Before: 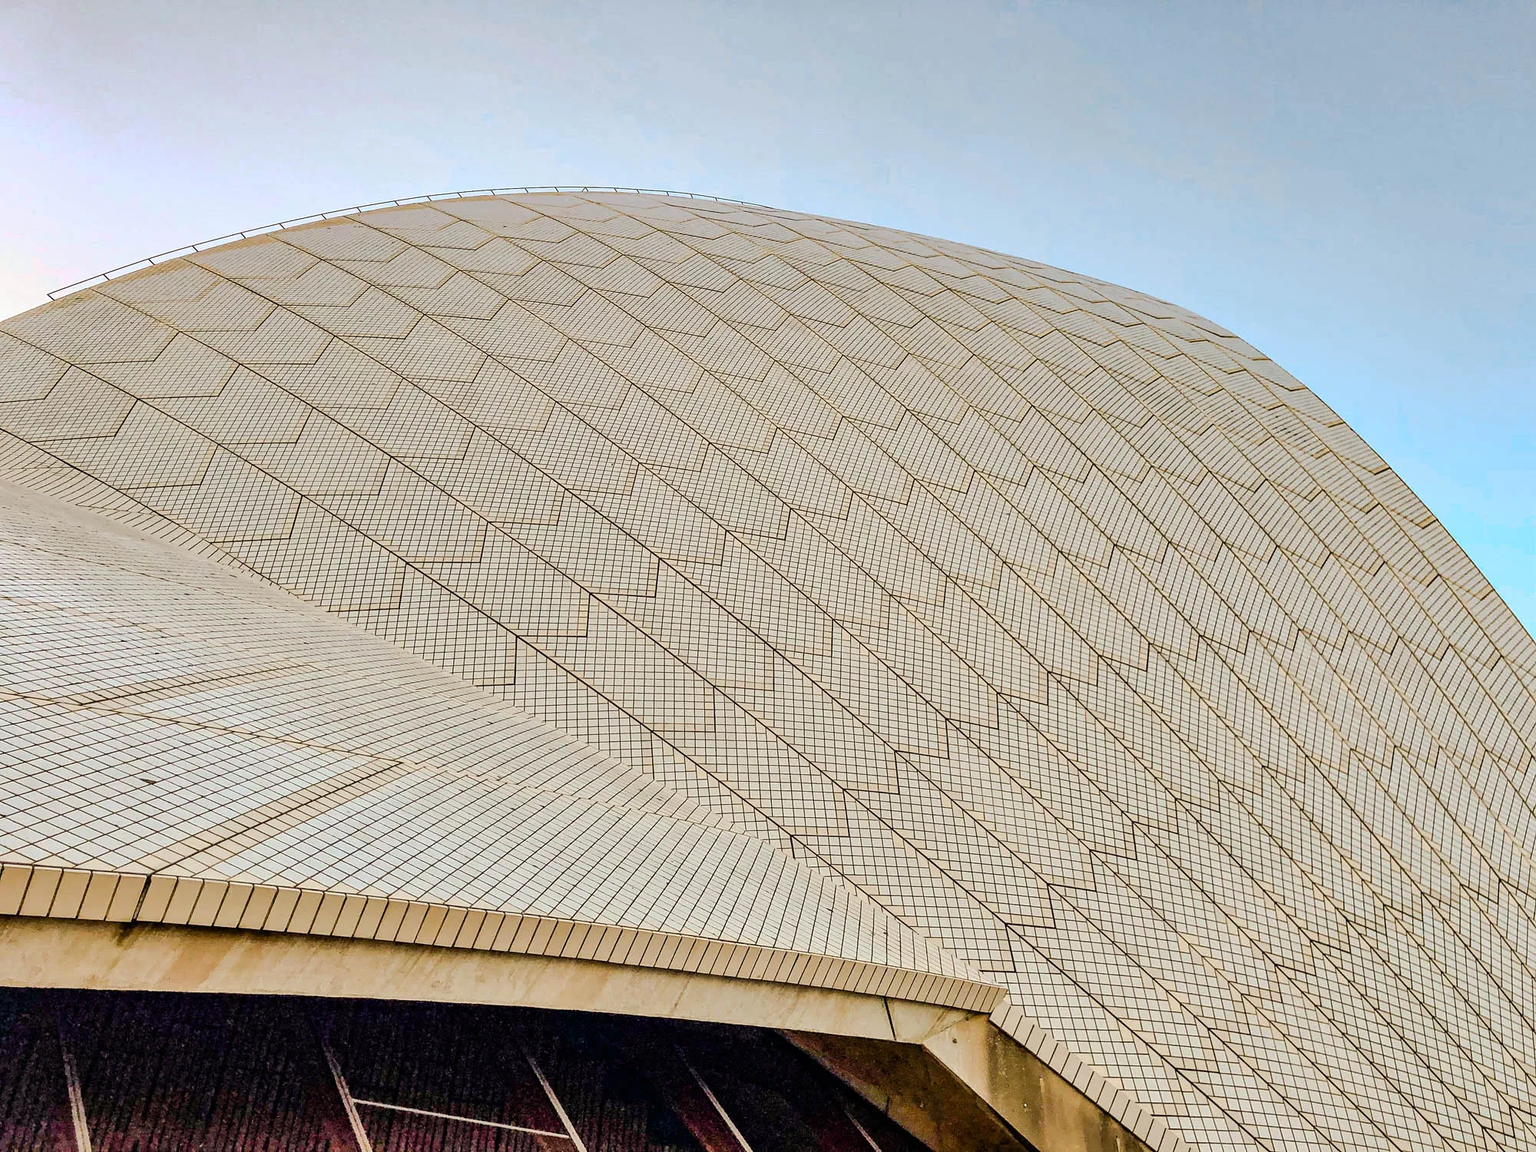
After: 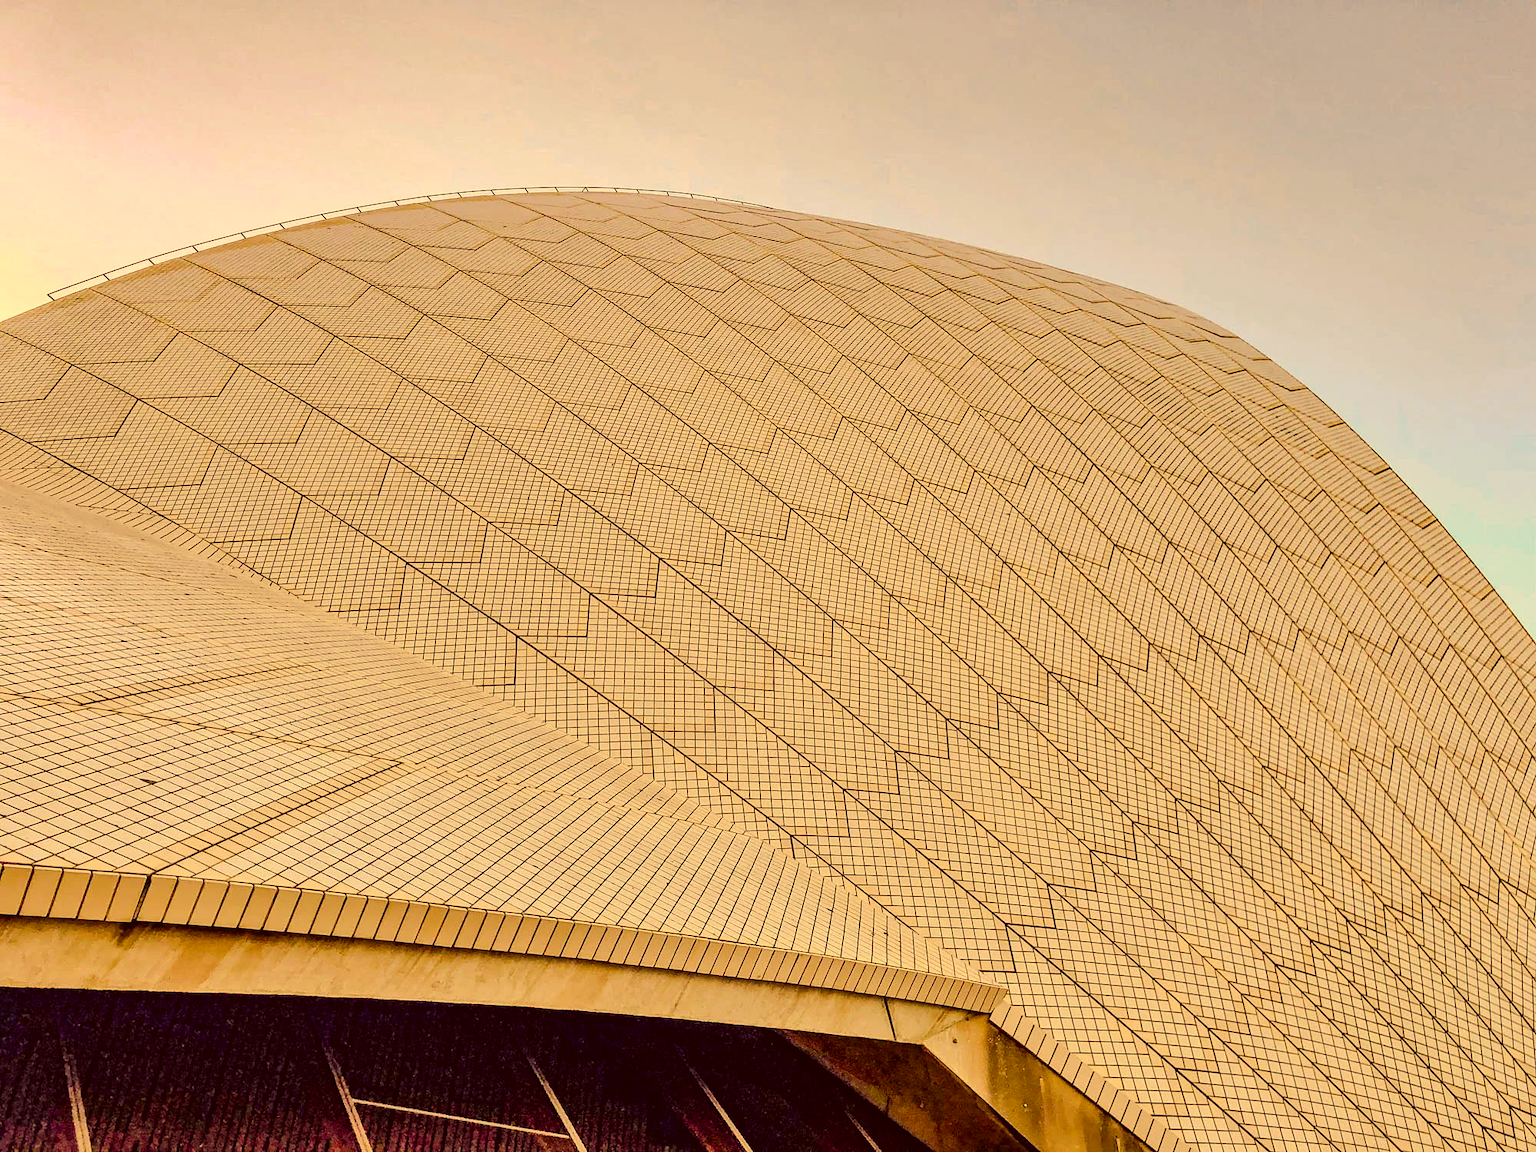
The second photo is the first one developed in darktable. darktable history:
color correction: highlights a* 9.98, highlights b* 38.84, shadows a* 14.91, shadows b* 3.18
